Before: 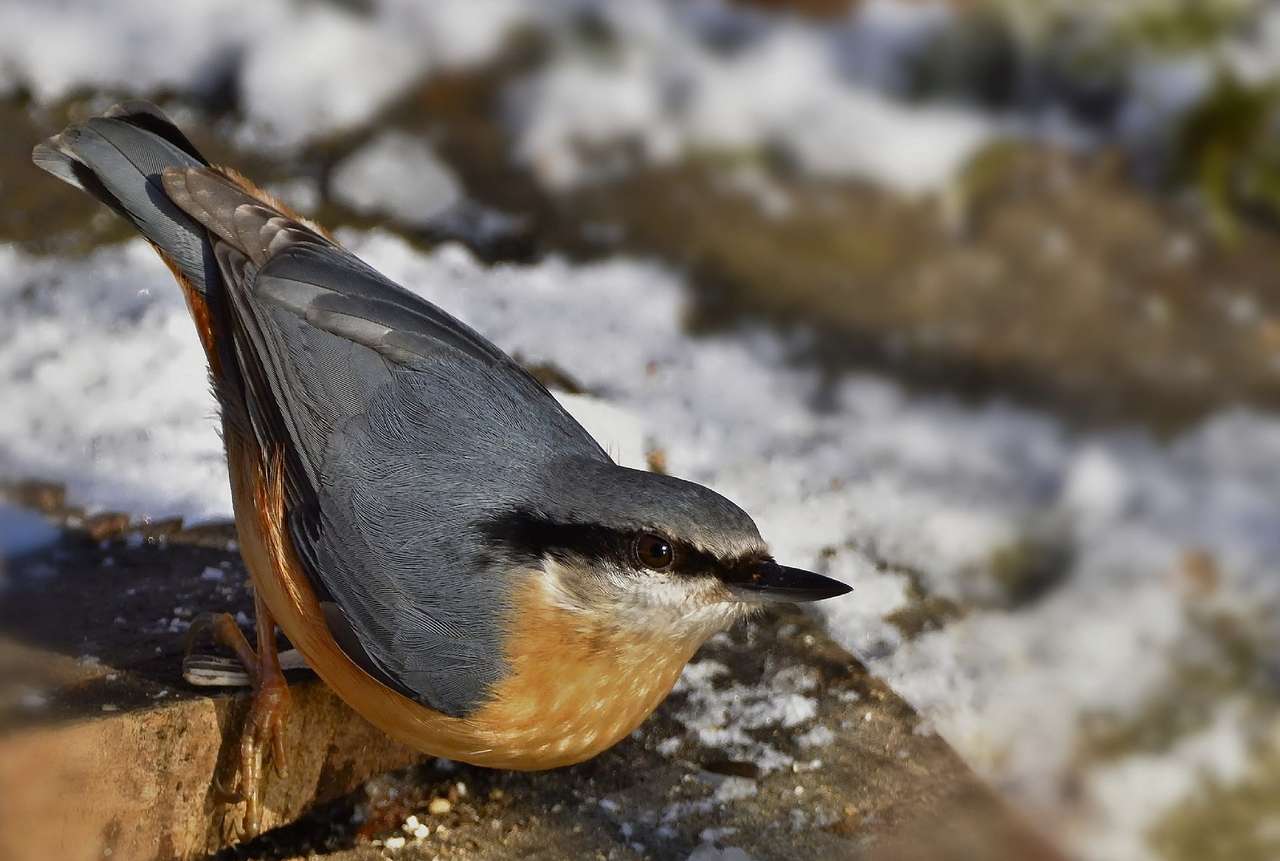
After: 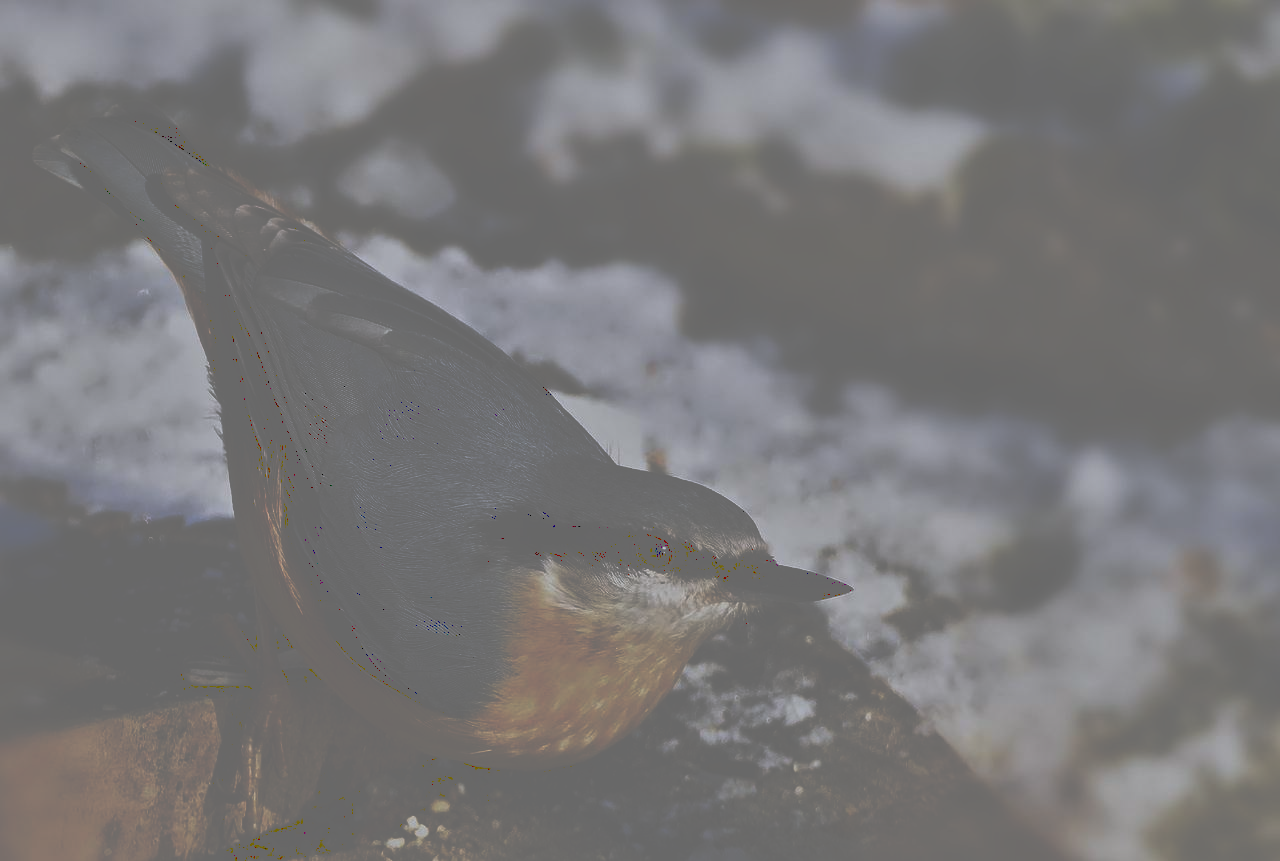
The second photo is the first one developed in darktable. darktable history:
tone curve: curves: ch0 [(0, 0) (0.003, 0.437) (0.011, 0.438) (0.025, 0.441) (0.044, 0.441) (0.069, 0.441) (0.1, 0.444) (0.136, 0.447) (0.177, 0.452) (0.224, 0.457) (0.277, 0.466) (0.335, 0.485) (0.399, 0.514) (0.468, 0.558) (0.543, 0.616) (0.623, 0.686) (0.709, 0.76) (0.801, 0.803) (0.898, 0.825) (1, 1)], preserve colors none
white balance: red 0.984, blue 1.059
base curve: curves: ch0 [(0, 0) (0.088, 0.125) (0.176, 0.251) (0.354, 0.501) (0.613, 0.749) (1, 0.877)], preserve colors none
tone equalizer: -8 EV -2 EV, -7 EV -2 EV, -6 EV -2 EV, -5 EV -2 EV, -4 EV -2 EV, -3 EV -2 EV, -2 EV -2 EV, -1 EV -1.63 EV, +0 EV -2 EV
